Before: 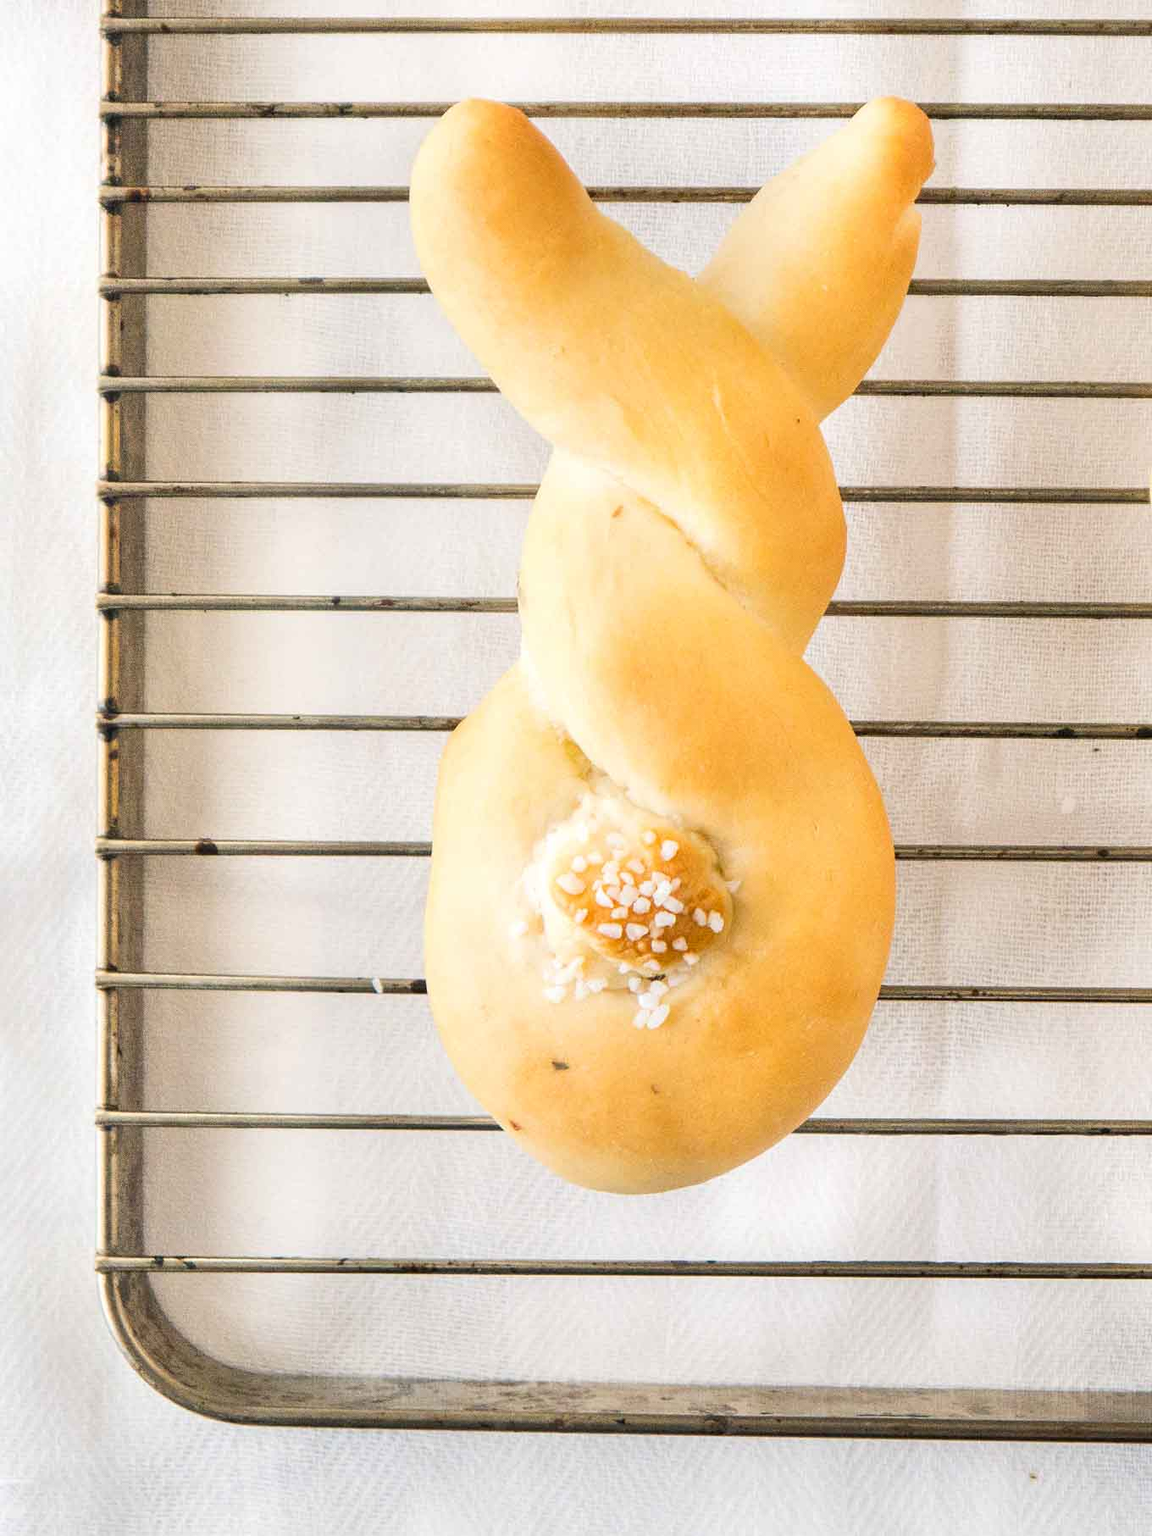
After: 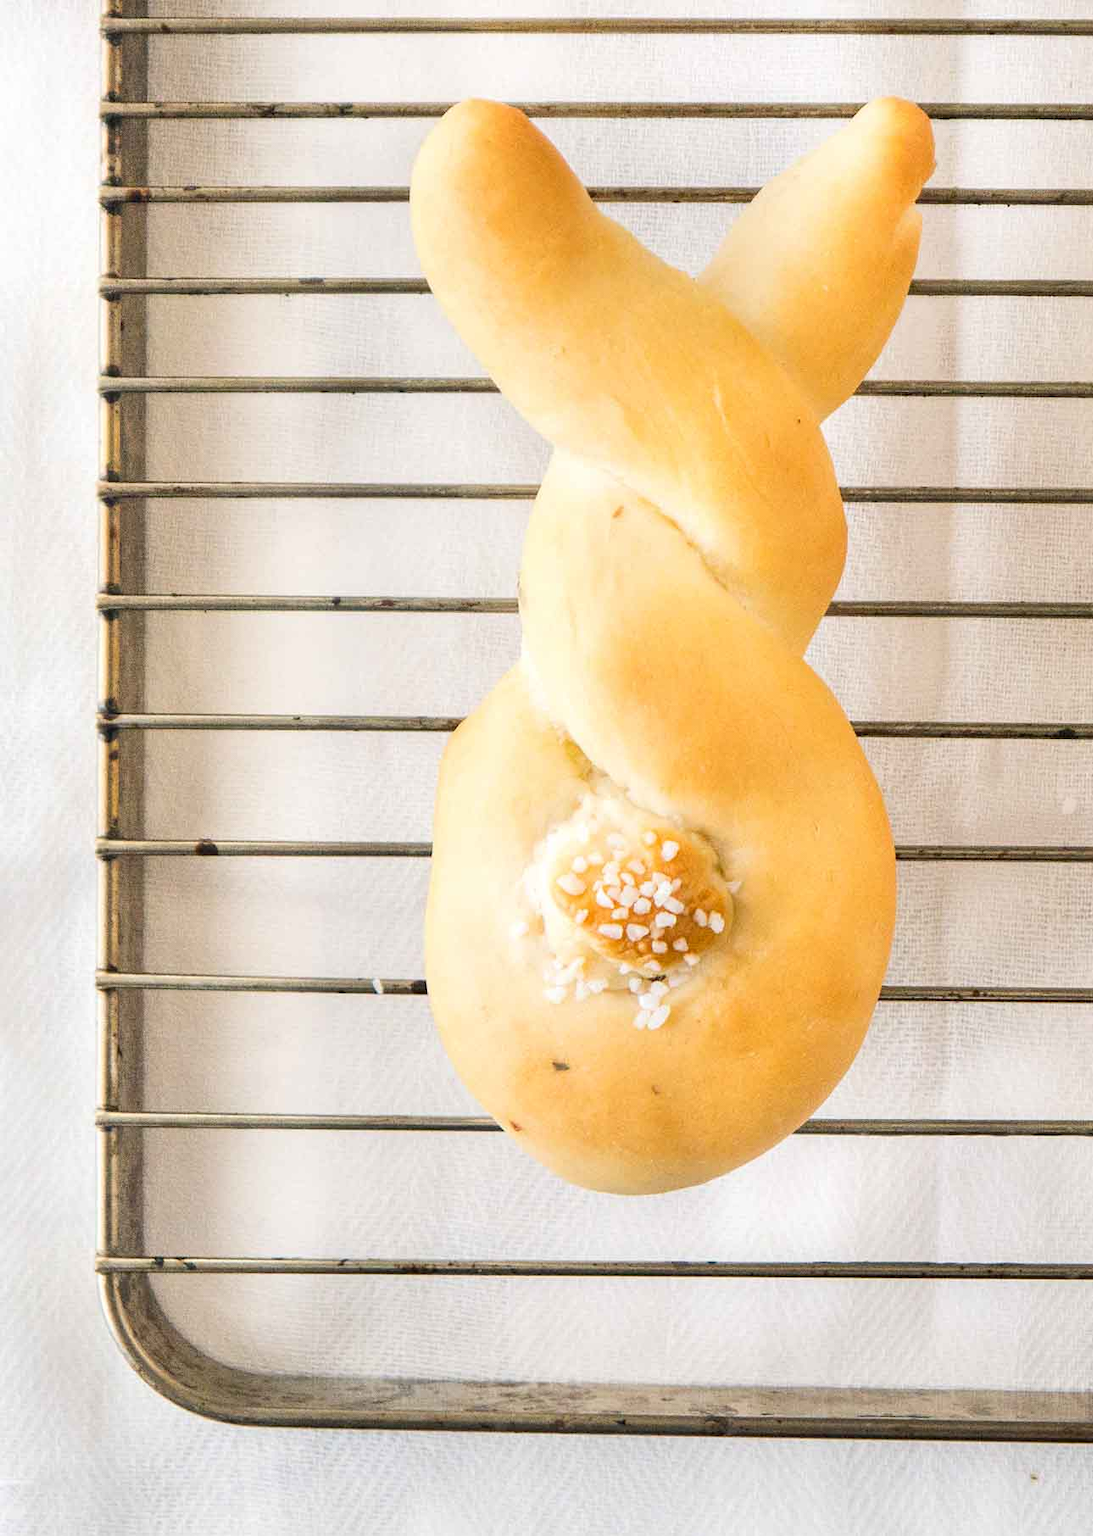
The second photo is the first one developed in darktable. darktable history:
crop and rotate: left 0%, right 5.139%
